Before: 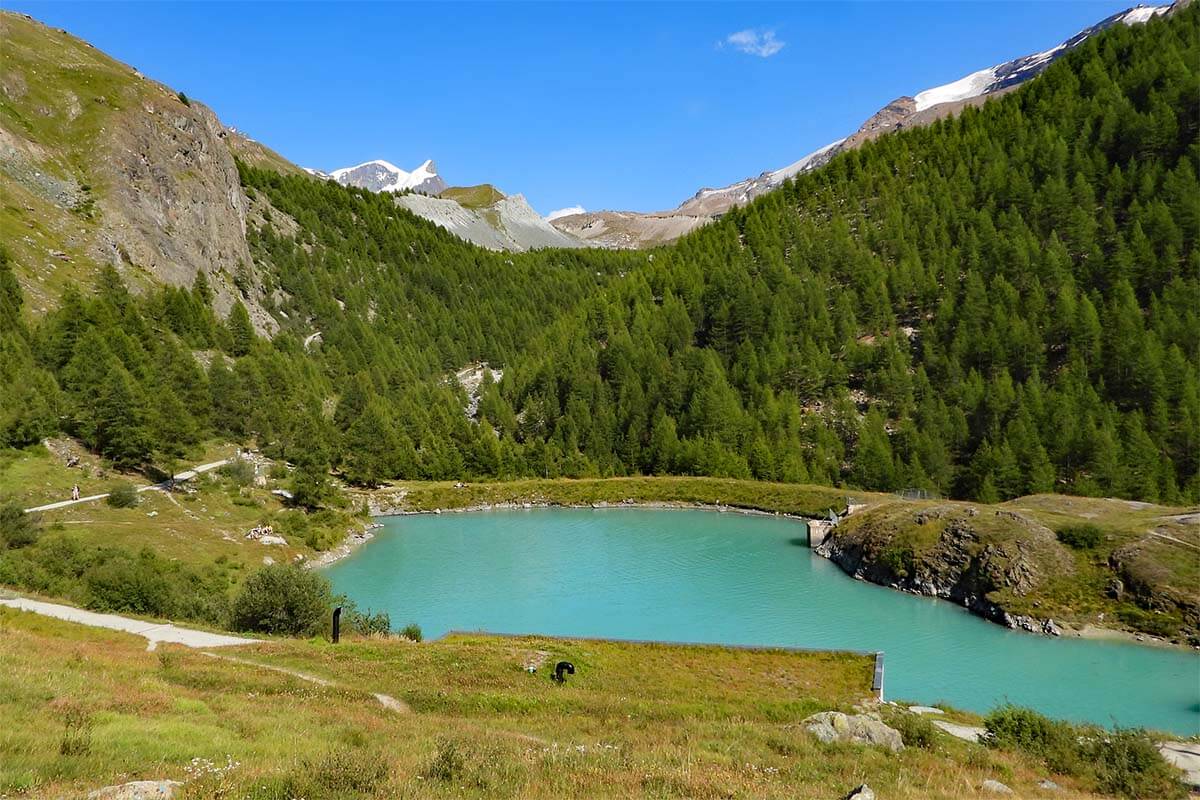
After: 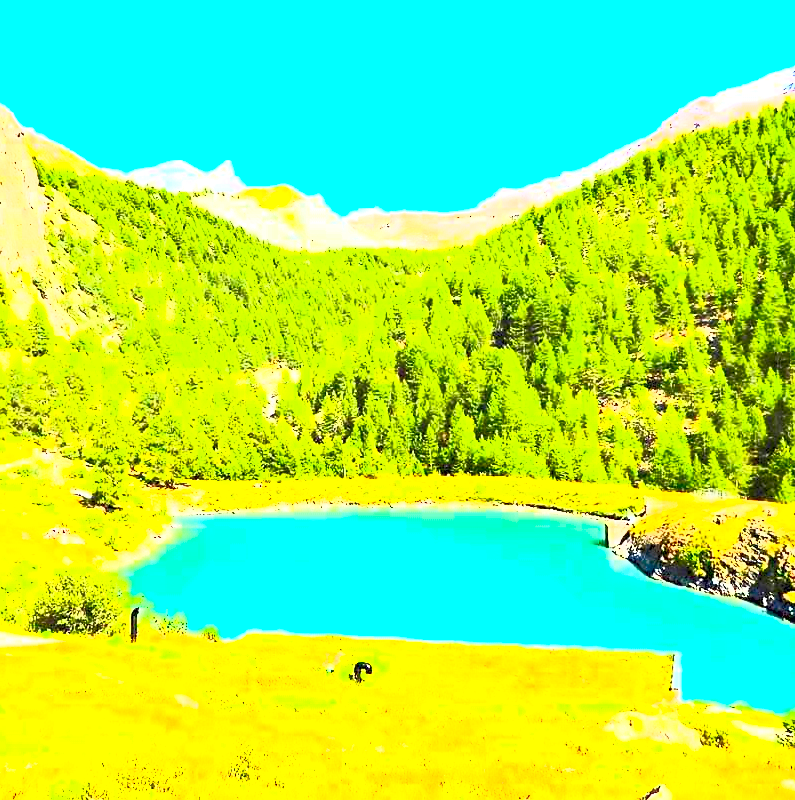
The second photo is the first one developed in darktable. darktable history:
contrast brightness saturation: contrast 0.989, brightness 0.985, saturation 0.999
exposure: black level correction 0.001, exposure 2 EV, compensate exposure bias true, compensate highlight preservation false
crop: left 16.914%, right 16.757%
